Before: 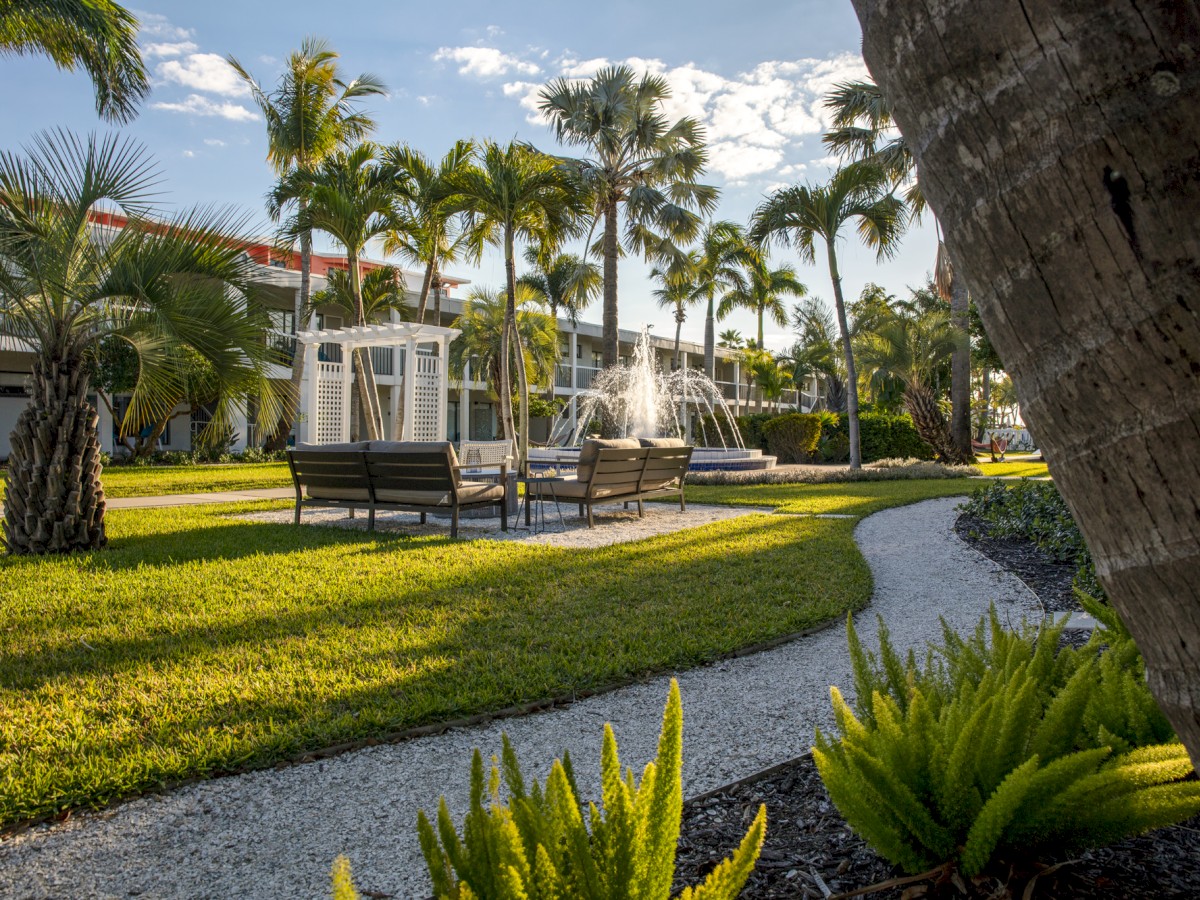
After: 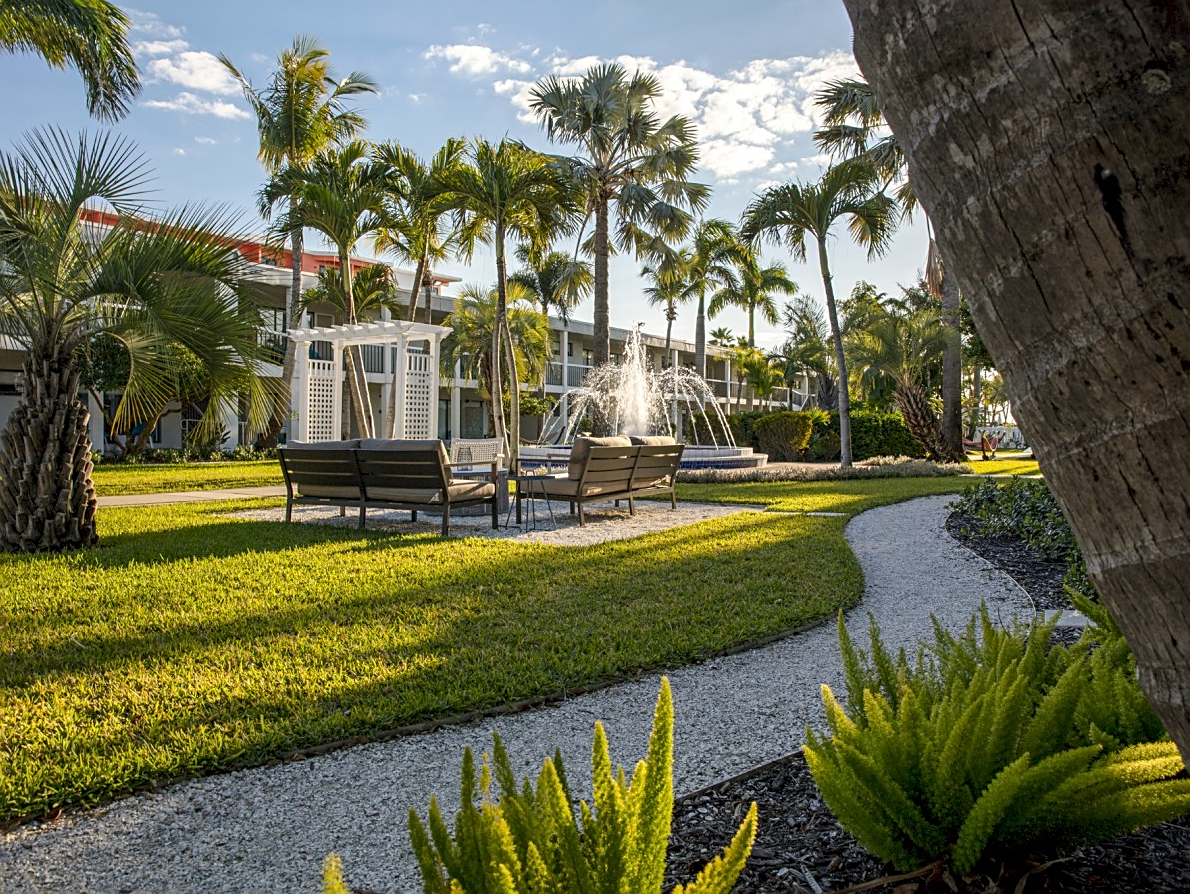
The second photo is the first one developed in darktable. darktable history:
sharpen: on, module defaults
crop and rotate: left 0.794%, top 0.289%, bottom 0.36%
